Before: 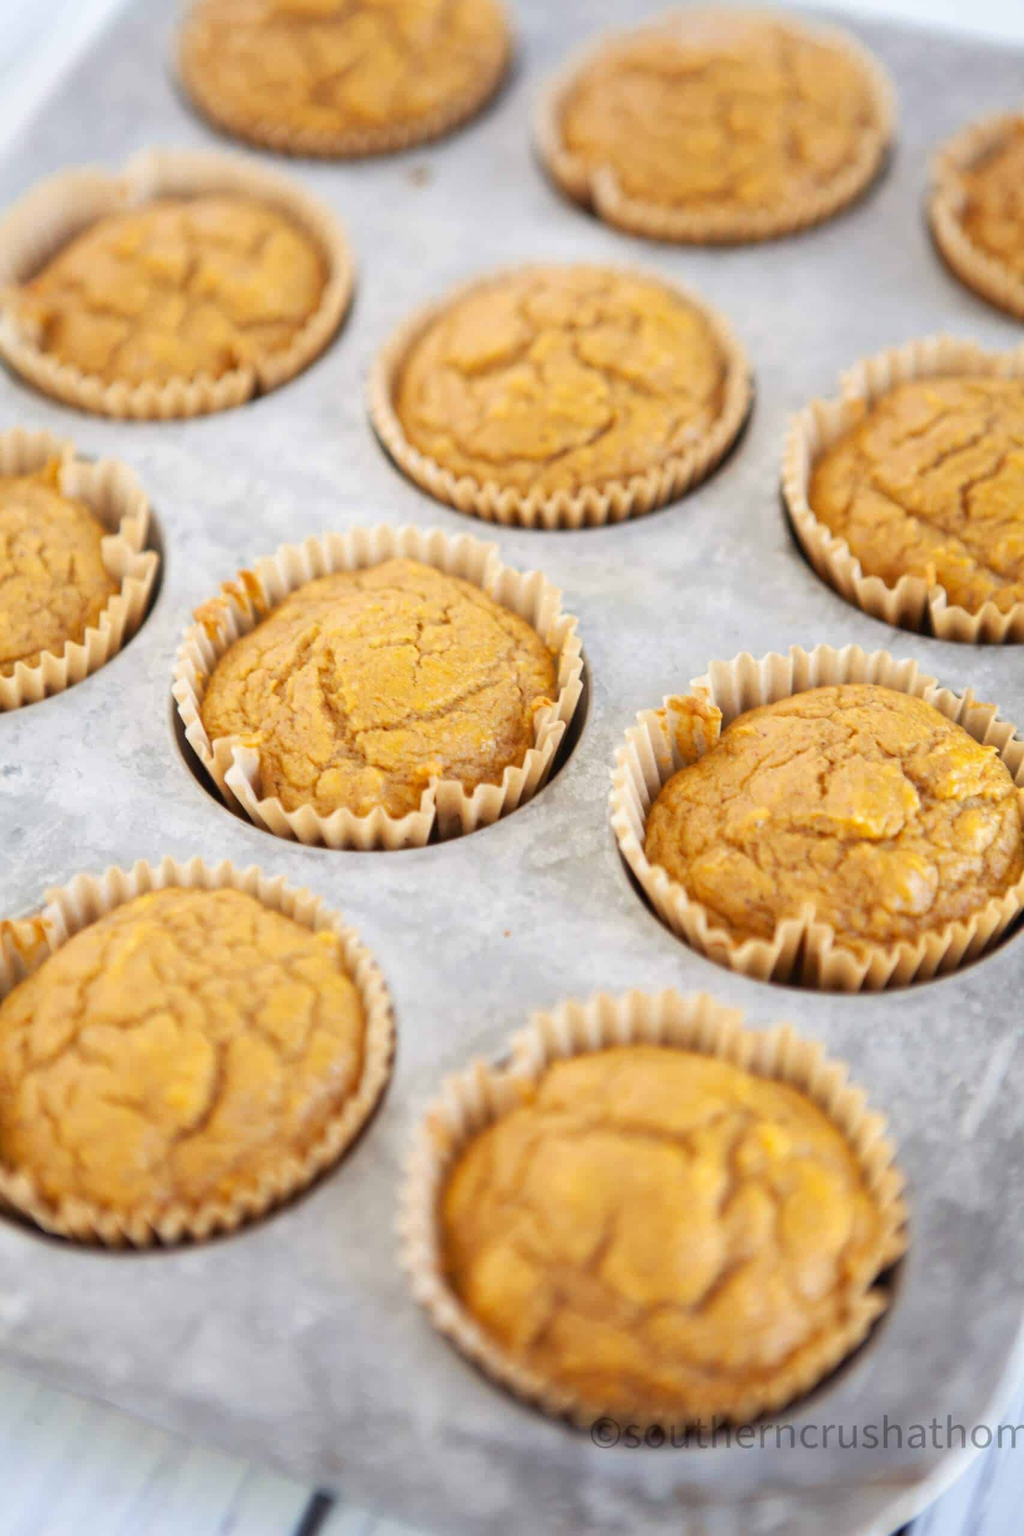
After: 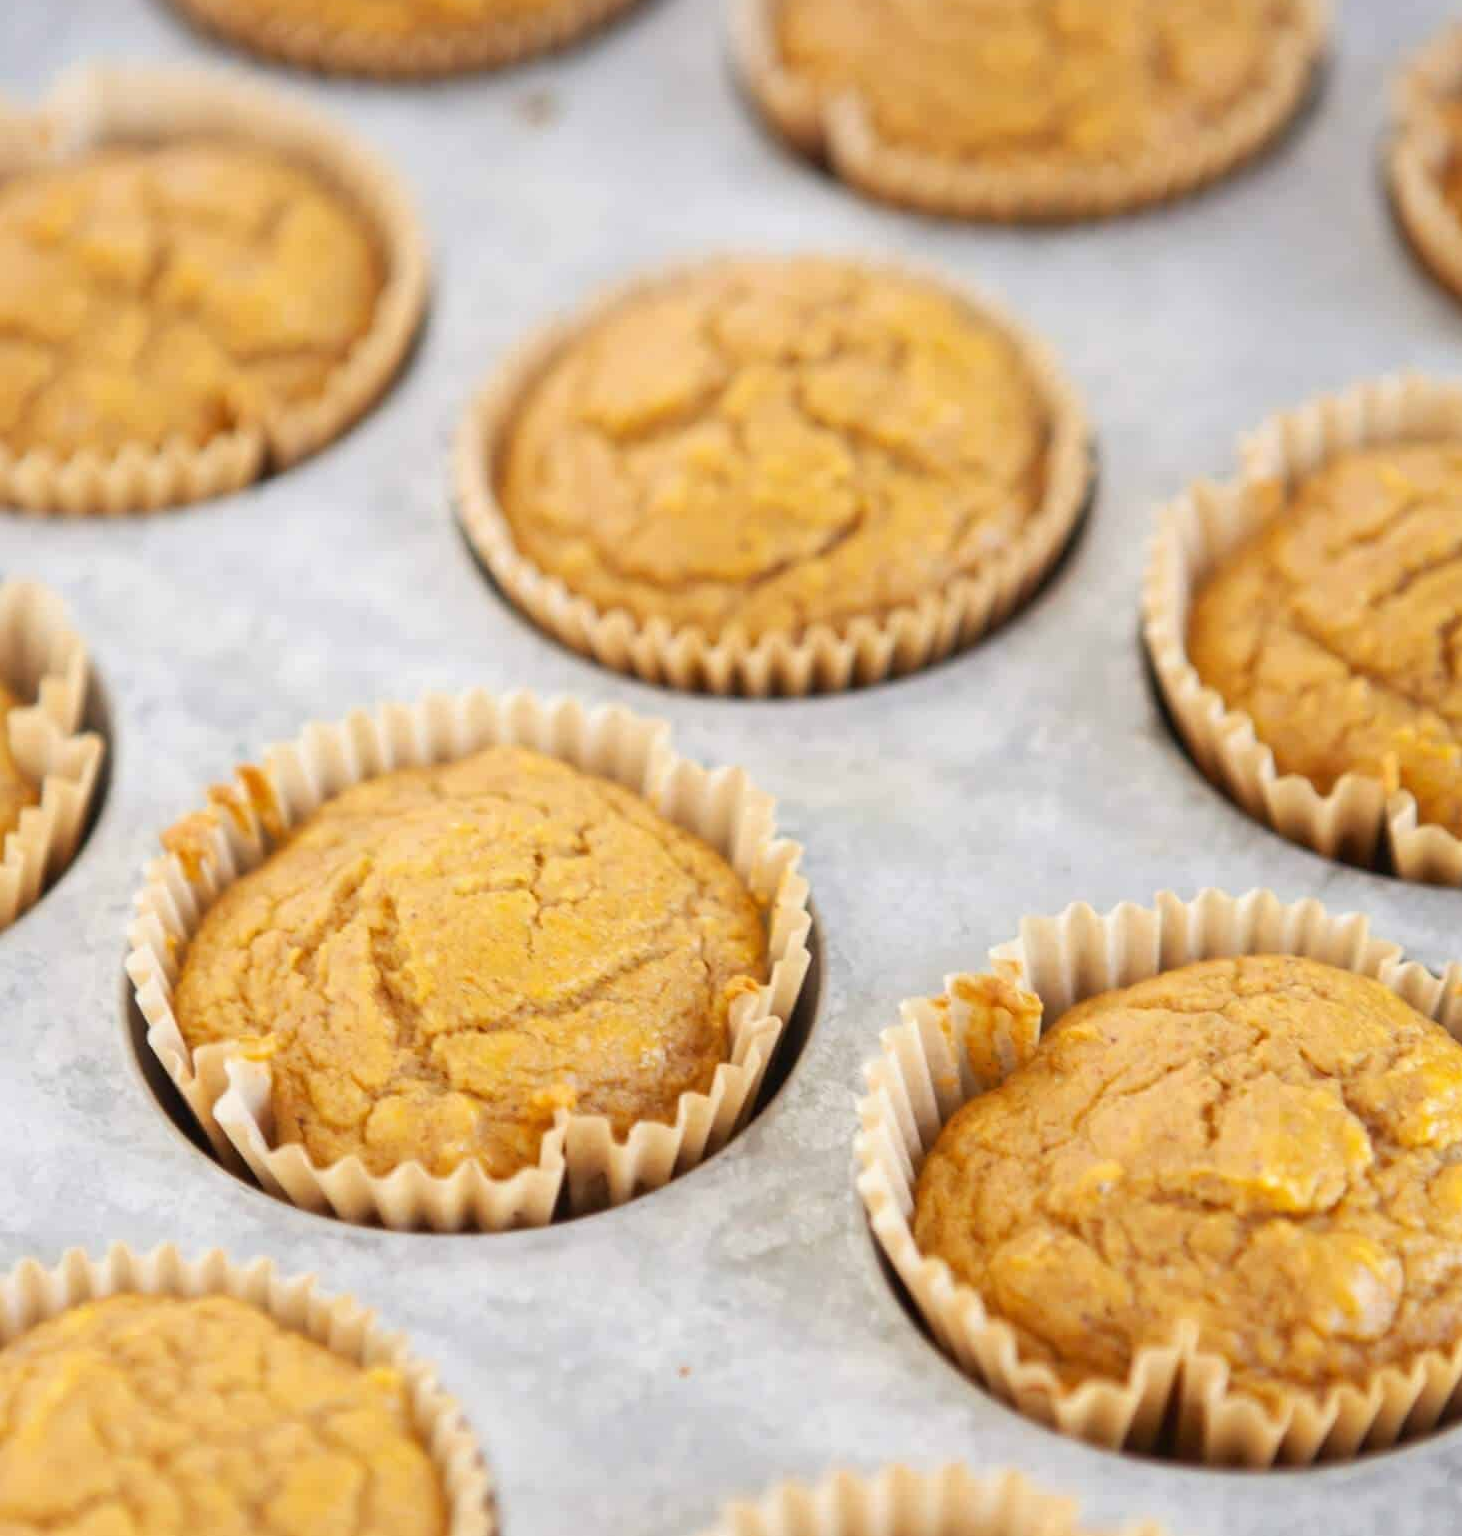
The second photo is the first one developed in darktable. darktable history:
crop and rotate: left 9.466%, top 7.249%, right 4.836%, bottom 32.713%
